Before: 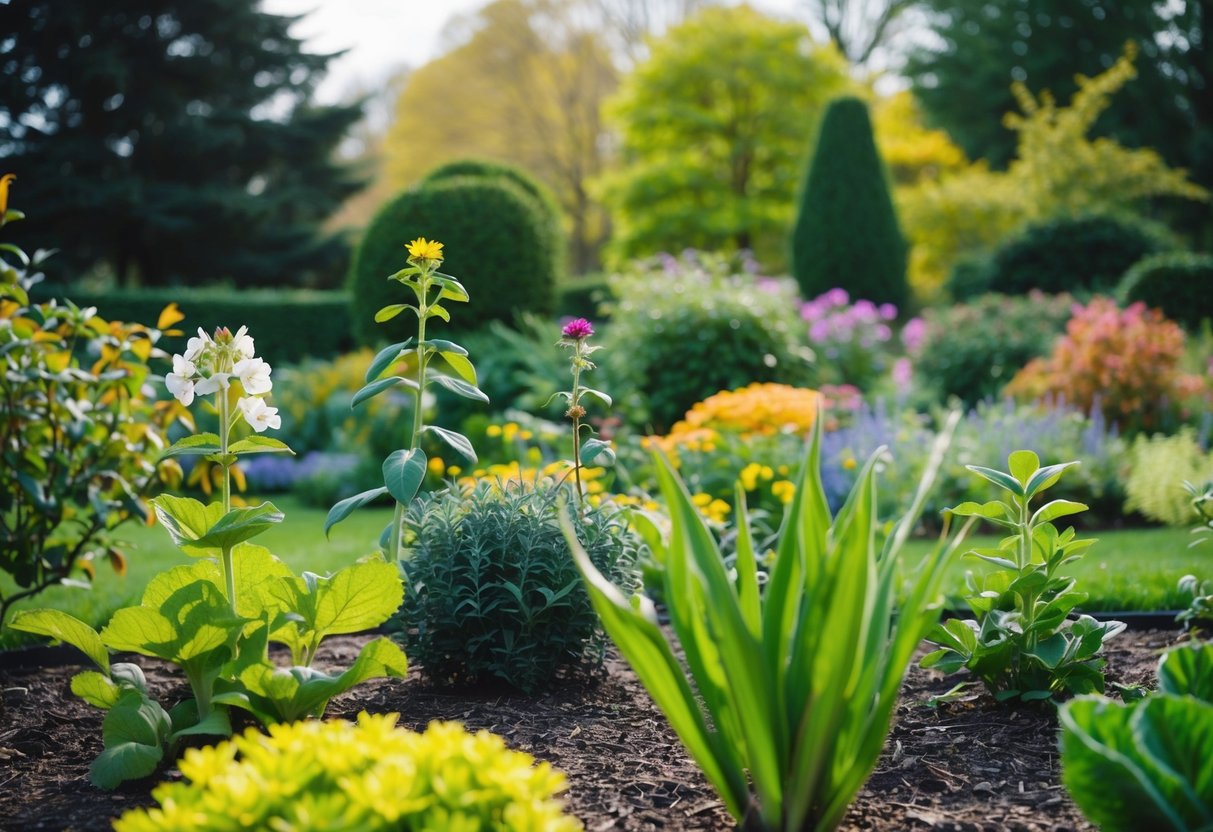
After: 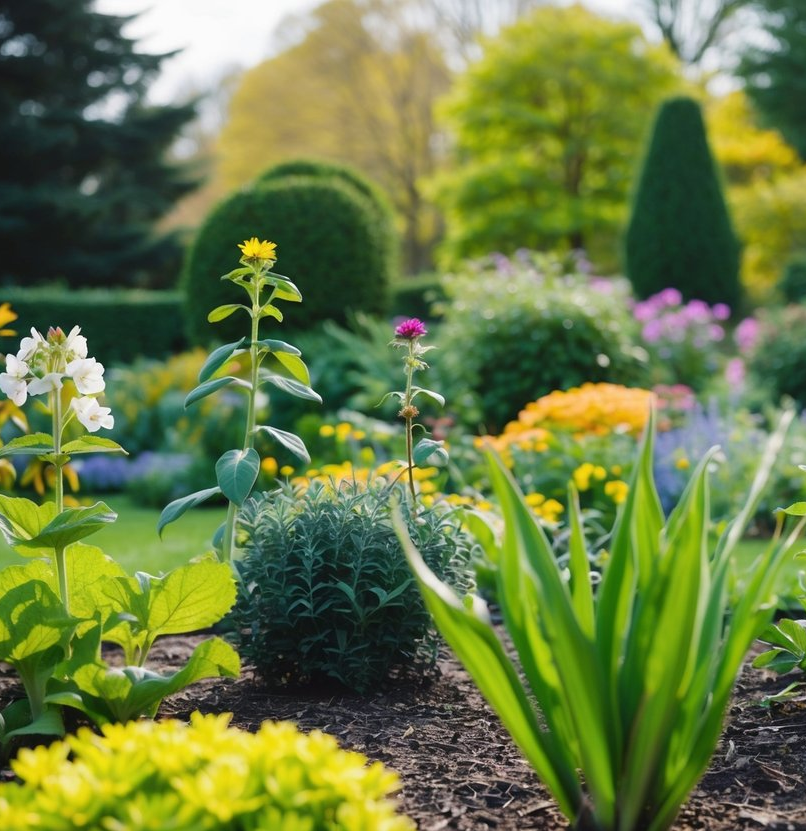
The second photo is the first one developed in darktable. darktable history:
crop and rotate: left 13.832%, right 19.717%
